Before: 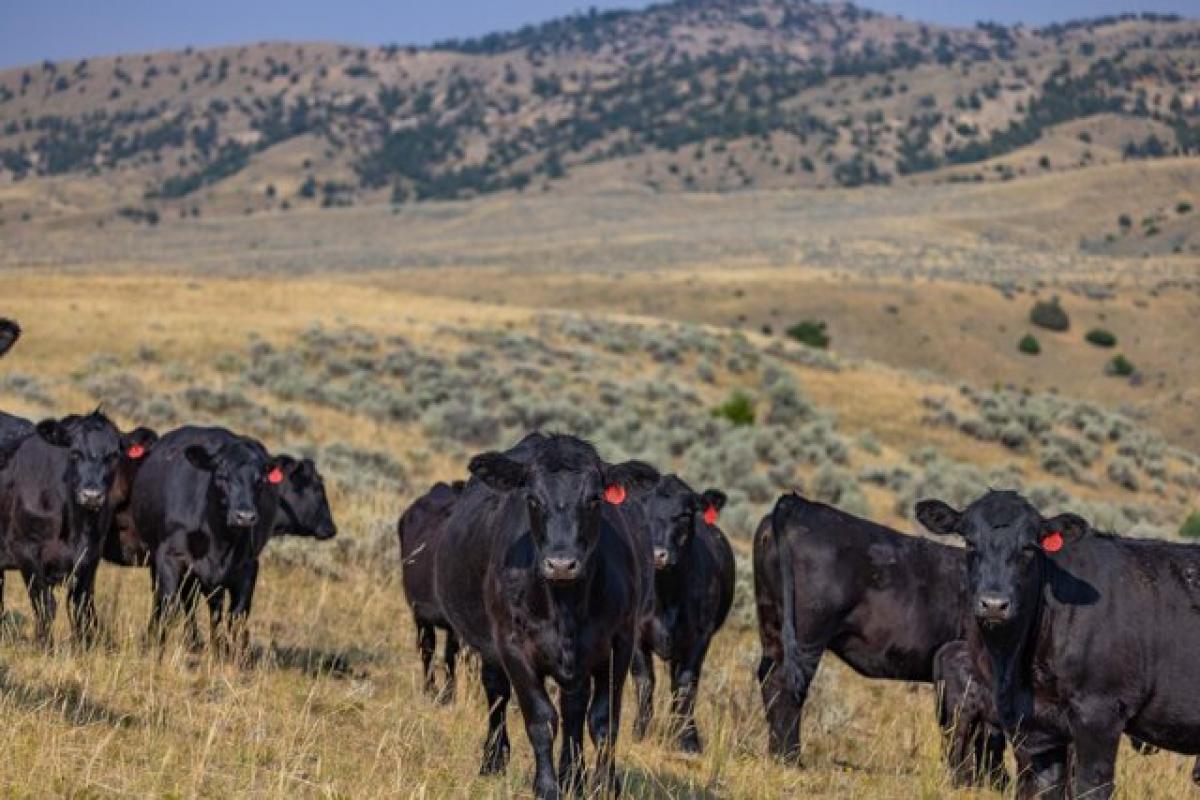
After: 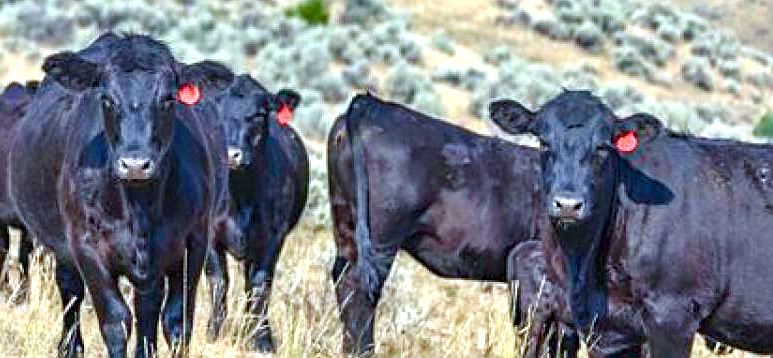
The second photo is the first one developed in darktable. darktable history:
color balance rgb: perceptual saturation grading › global saturation 20%, perceptual saturation grading › highlights -50%, perceptual saturation grading › shadows 30%, perceptual brilliance grading › global brilliance 10%, perceptual brilliance grading › shadows 15%
sharpen: on, module defaults
crop and rotate: left 35.509%, top 50.238%, bottom 4.934%
color calibration: illuminant as shot in camera, x 0.383, y 0.38, temperature 3949.15 K, gamut compression 1.66
shadows and highlights: shadows 32, highlights -32, soften with gaussian
exposure: black level correction 0, exposure 1.1 EV, compensate exposure bias true, compensate highlight preservation false
